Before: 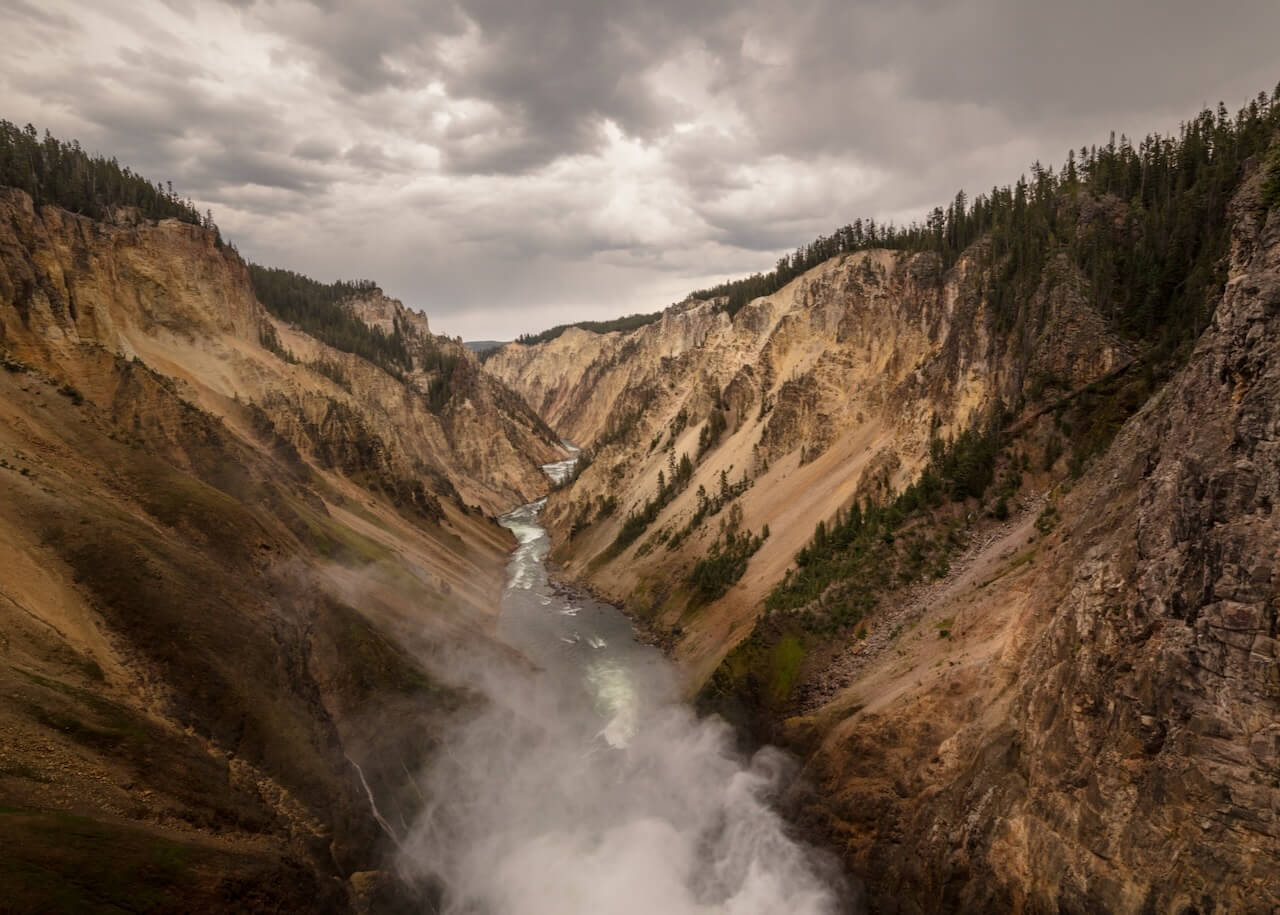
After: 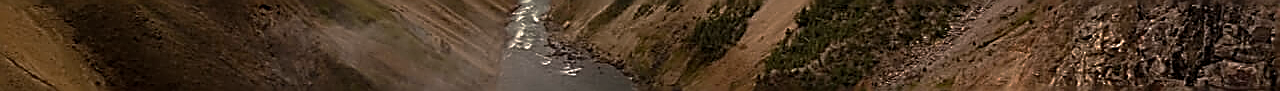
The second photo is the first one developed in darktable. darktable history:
sharpen: amount 2
tone equalizer: on, module defaults
crop and rotate: top 59.084%, bottom 30.916%
color balance rgb: perceptual saturation grading › global saturation 3.7%, global vibrance 5.56%, contrast 3.24%
base curve: curves: ch0 [(0, 0) (0.595, 0.418) (1, 1)], preserve colors none
